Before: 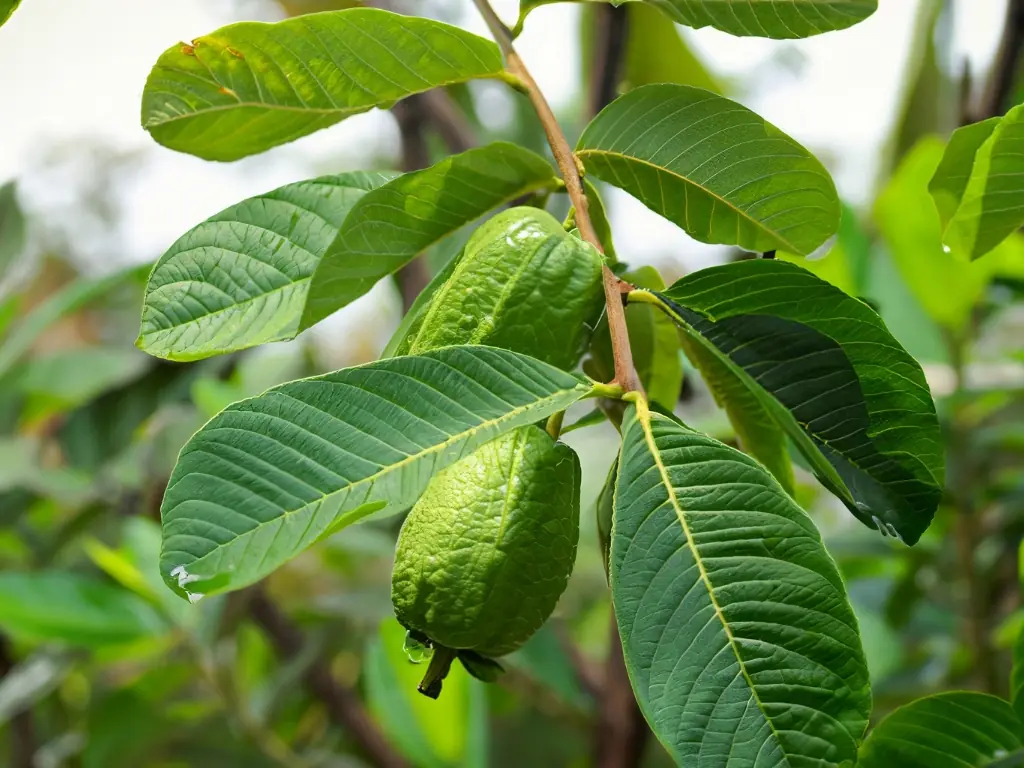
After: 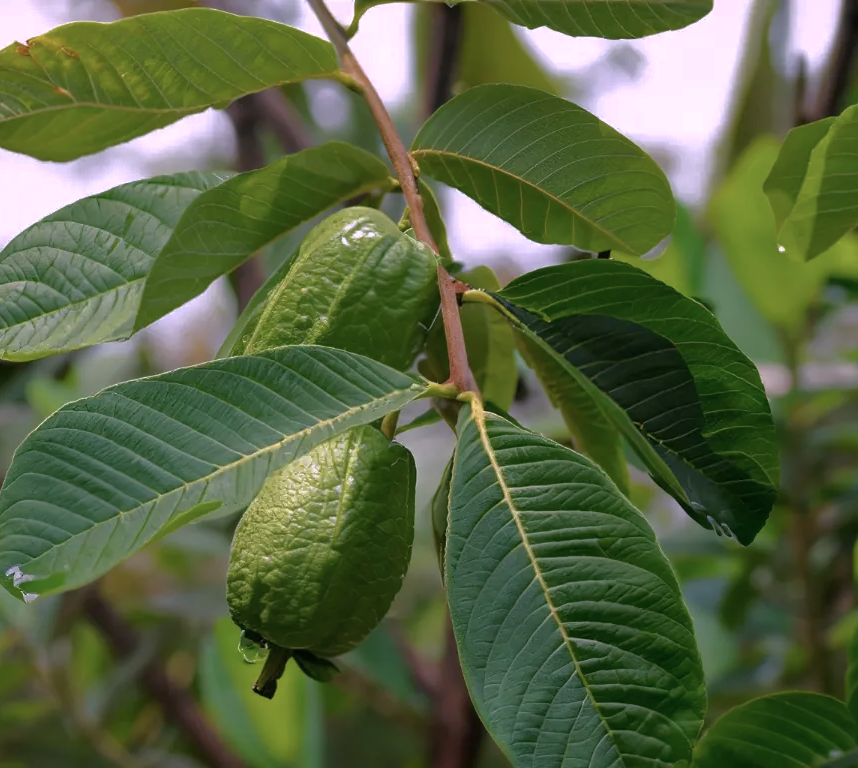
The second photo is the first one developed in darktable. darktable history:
crop: left 16.145%
color correction: highlights a* 15.46, highlights b* -20.56
base curve: curves: ch0 [(0, 0) (0.826, 0.587) (1, 1)]
